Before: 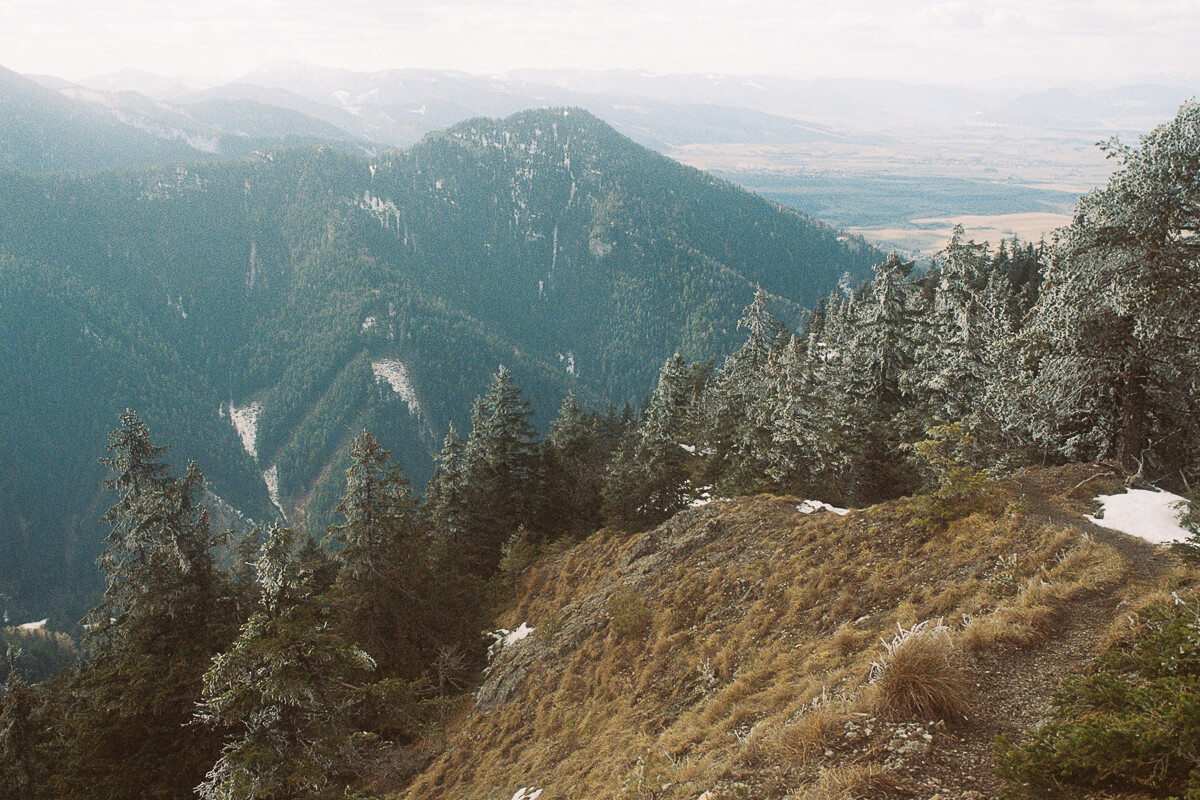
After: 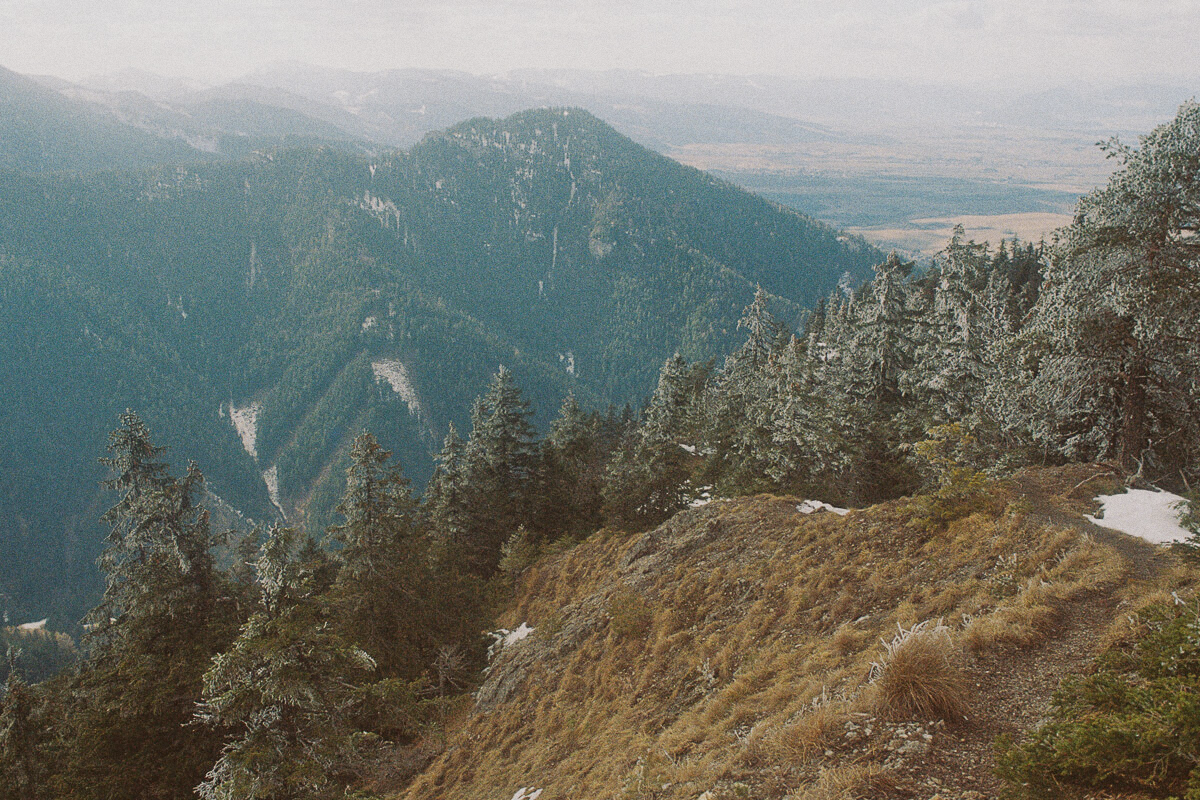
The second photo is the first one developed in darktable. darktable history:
tone equalizer: -8 EV 0.25 EV, -7 EV 0.417 EV, -6 EV 0.417 EV, -5 EV 0.25 EV, -3 EV -0.25 EV, -2 EV -0.417 EV, -1 EV -0.417 EV, +0 EV -0.25 EV, edges refinement/feathering 500, mask exposure compensation -1.57 EV, preserve details guided filter
grain: on, module defaults
